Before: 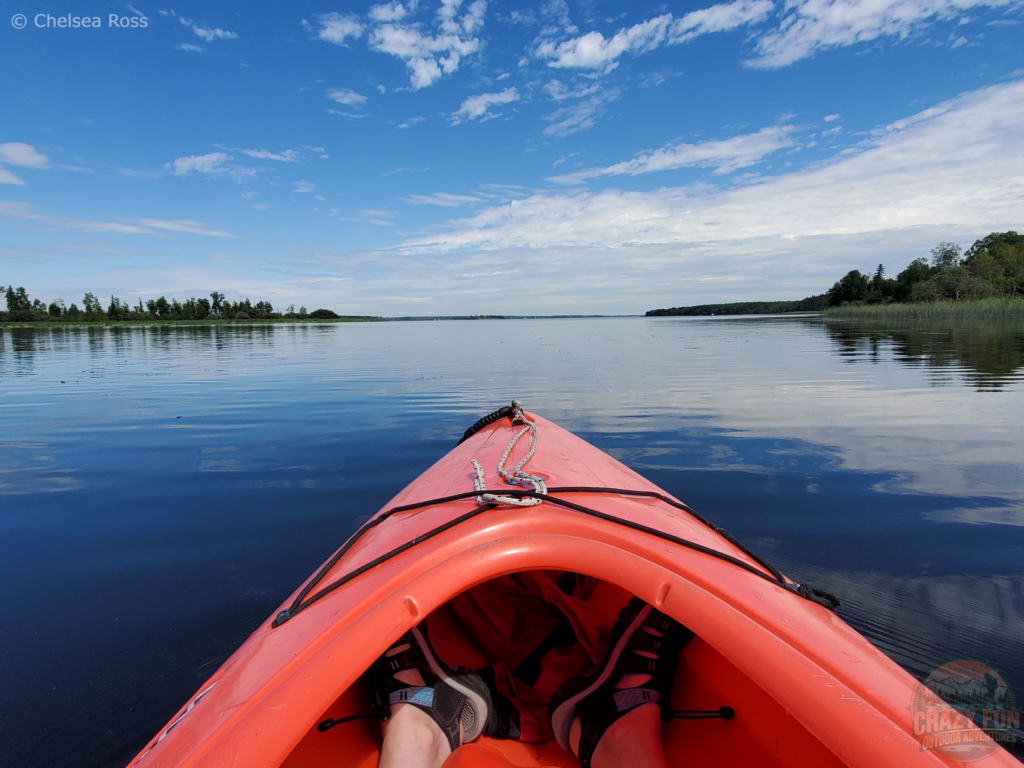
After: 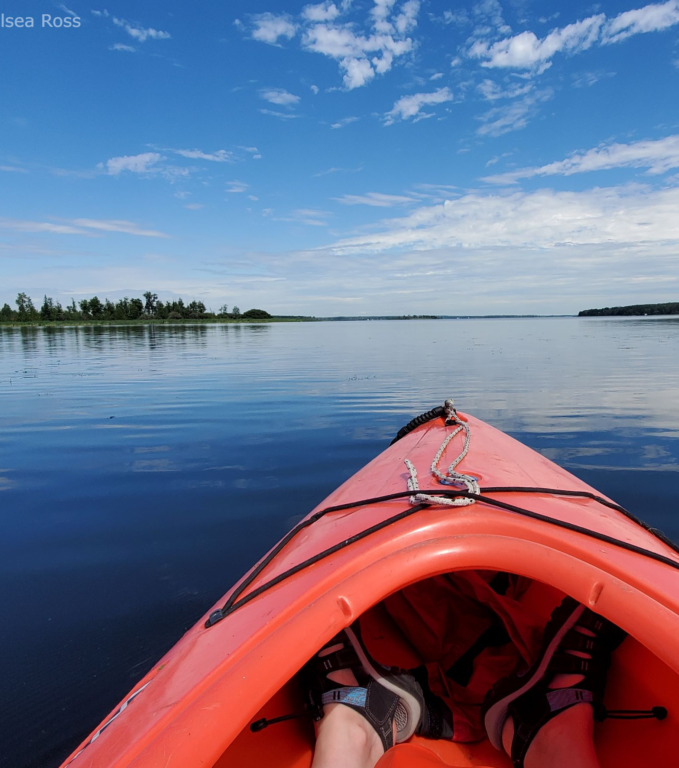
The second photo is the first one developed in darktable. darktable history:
crop and rotate: left 6.607%, right 27.041%
